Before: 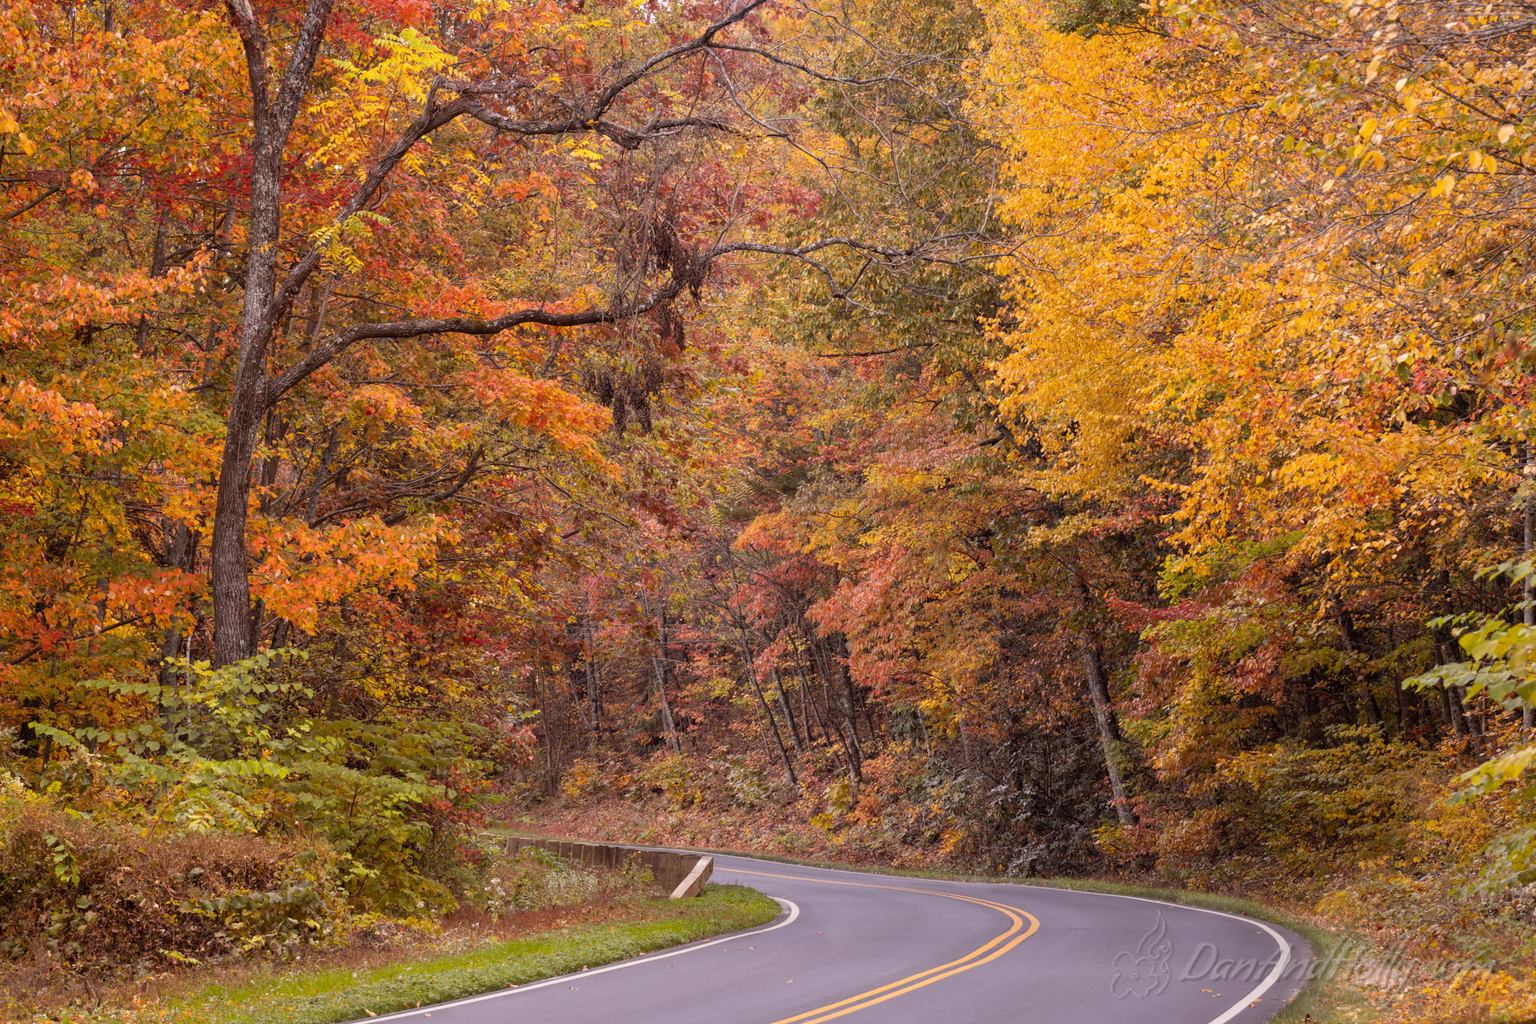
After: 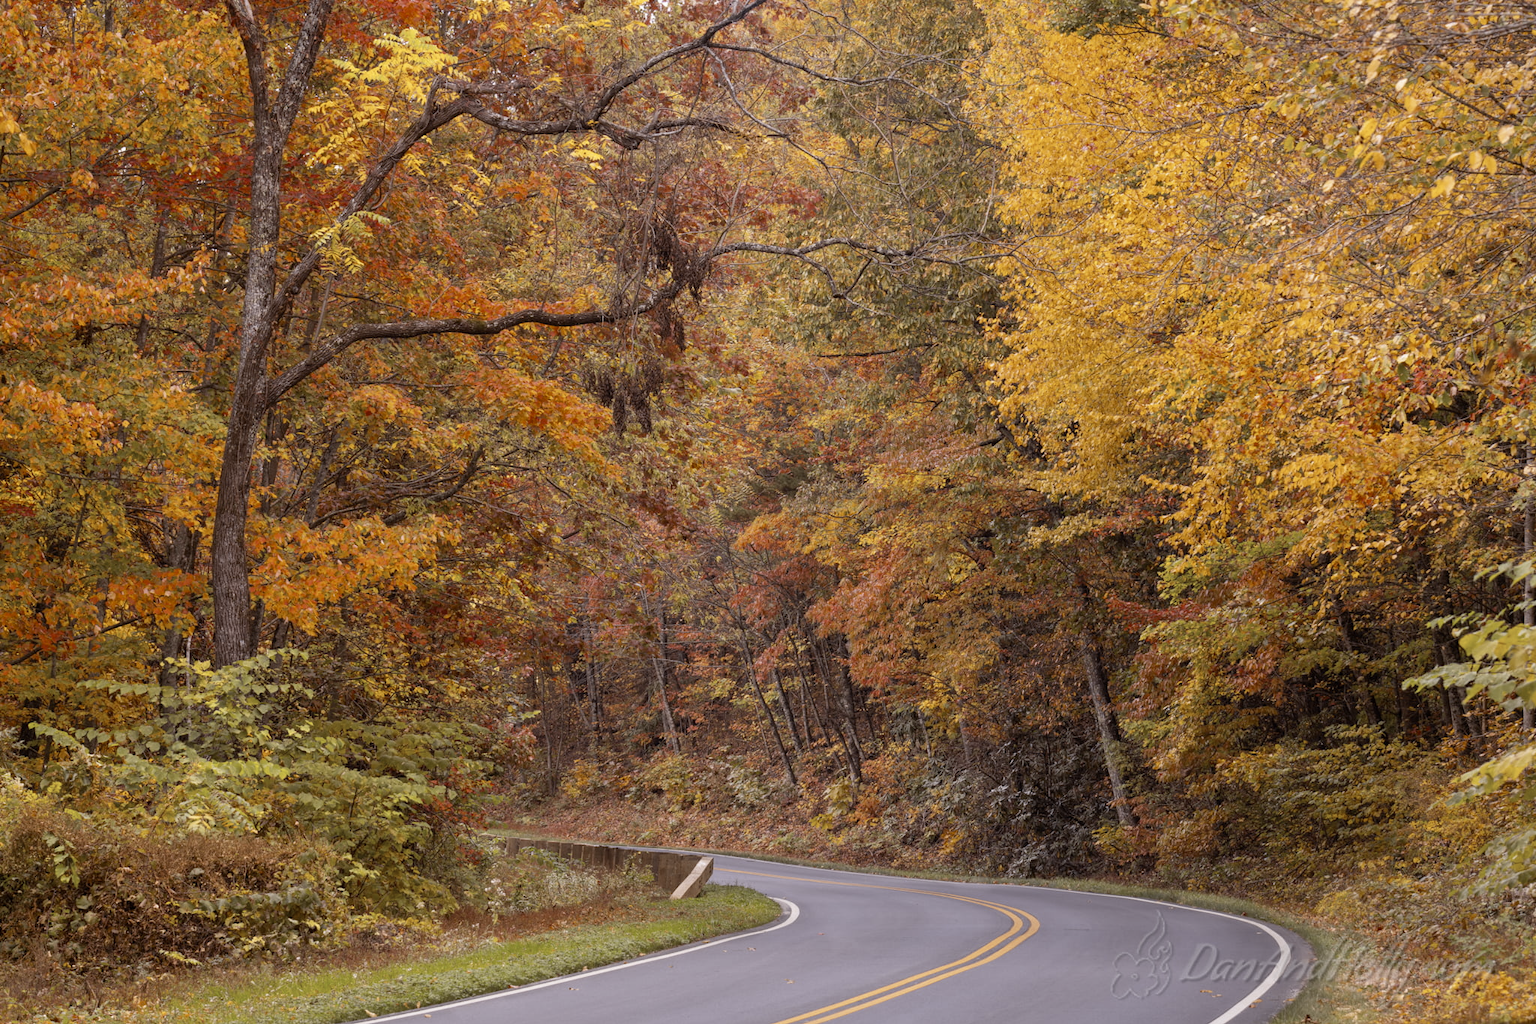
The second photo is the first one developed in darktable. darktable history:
color zones: curves: ch0 [(0, 0.5) (0.125, 0.4) (0.25, 0.5) (0.375, 0.4) (0.5, 0.4) (0.625, 0.6) (0.75, 0.6) (0.875, 0.5)]; ch1 [(0, 0.35) (0.125, 0.45) (0.25, 0.35) (0.375, 0.35) (0.5, 0.35) (0.625, 0.35) (0.75, 0.45) (0.875, 0.35)]; ch2 [(0, 0.6) (0.125, 0.5) (0.25, 0.5) (0.375, 0.6) (0.5, 0.6) (0.625, 0.5) (0.75, 0.5) (0.875, 0.5)]
color contrast: green-magenta contrast 0.8, blue-yellow contrast 1.1, unbound 0
